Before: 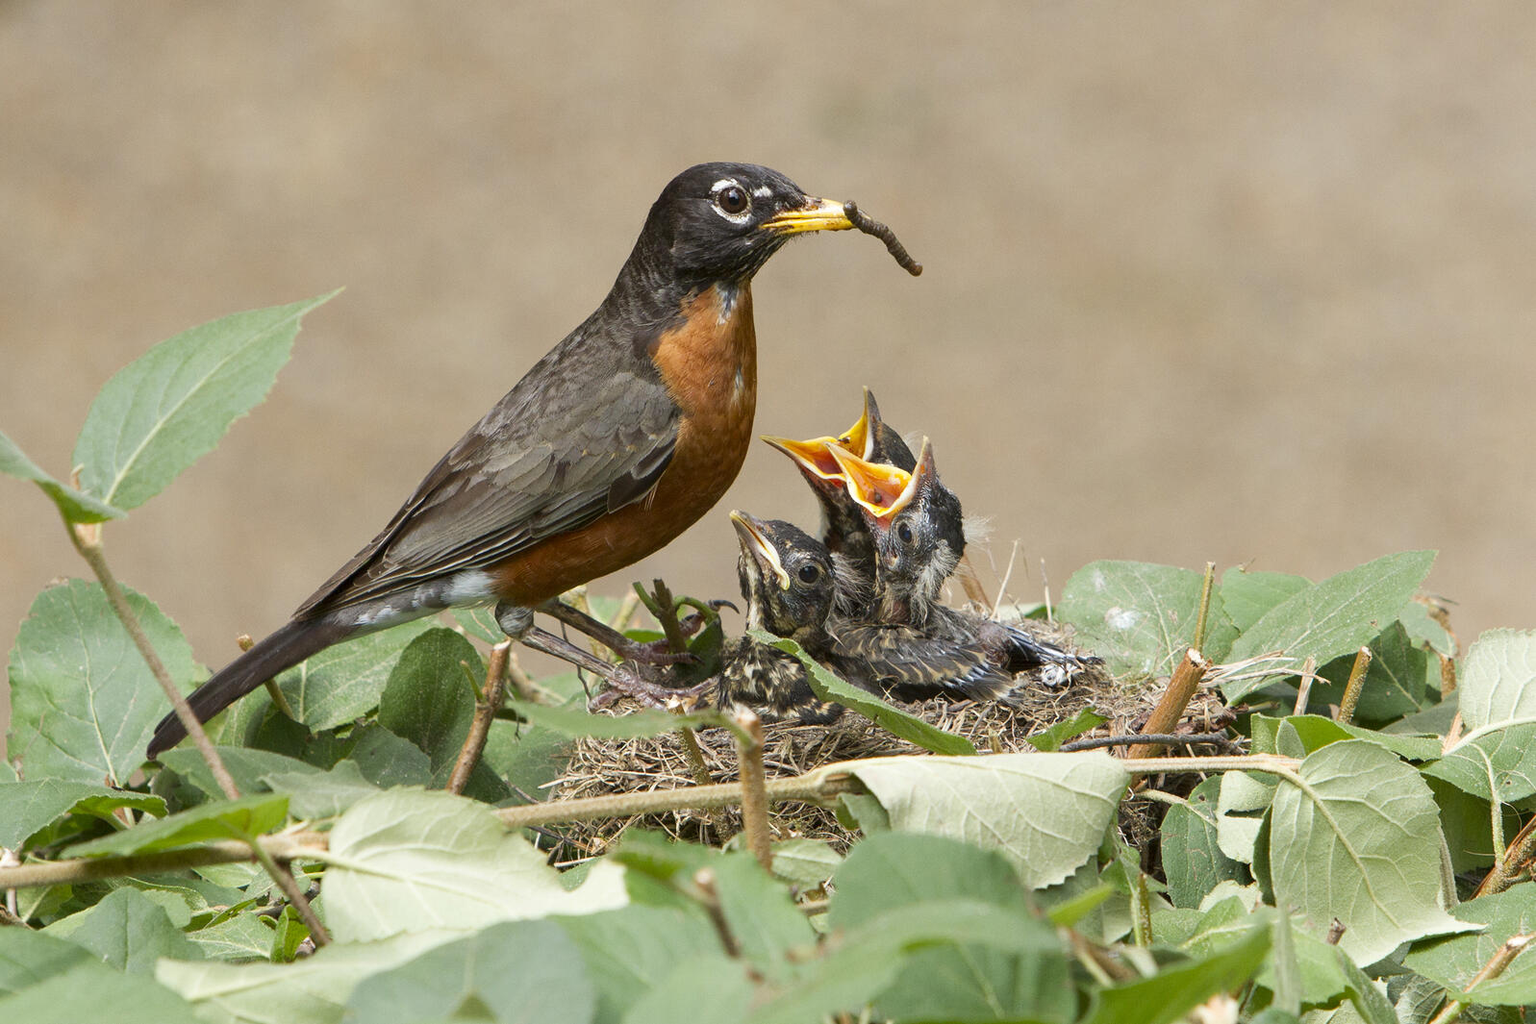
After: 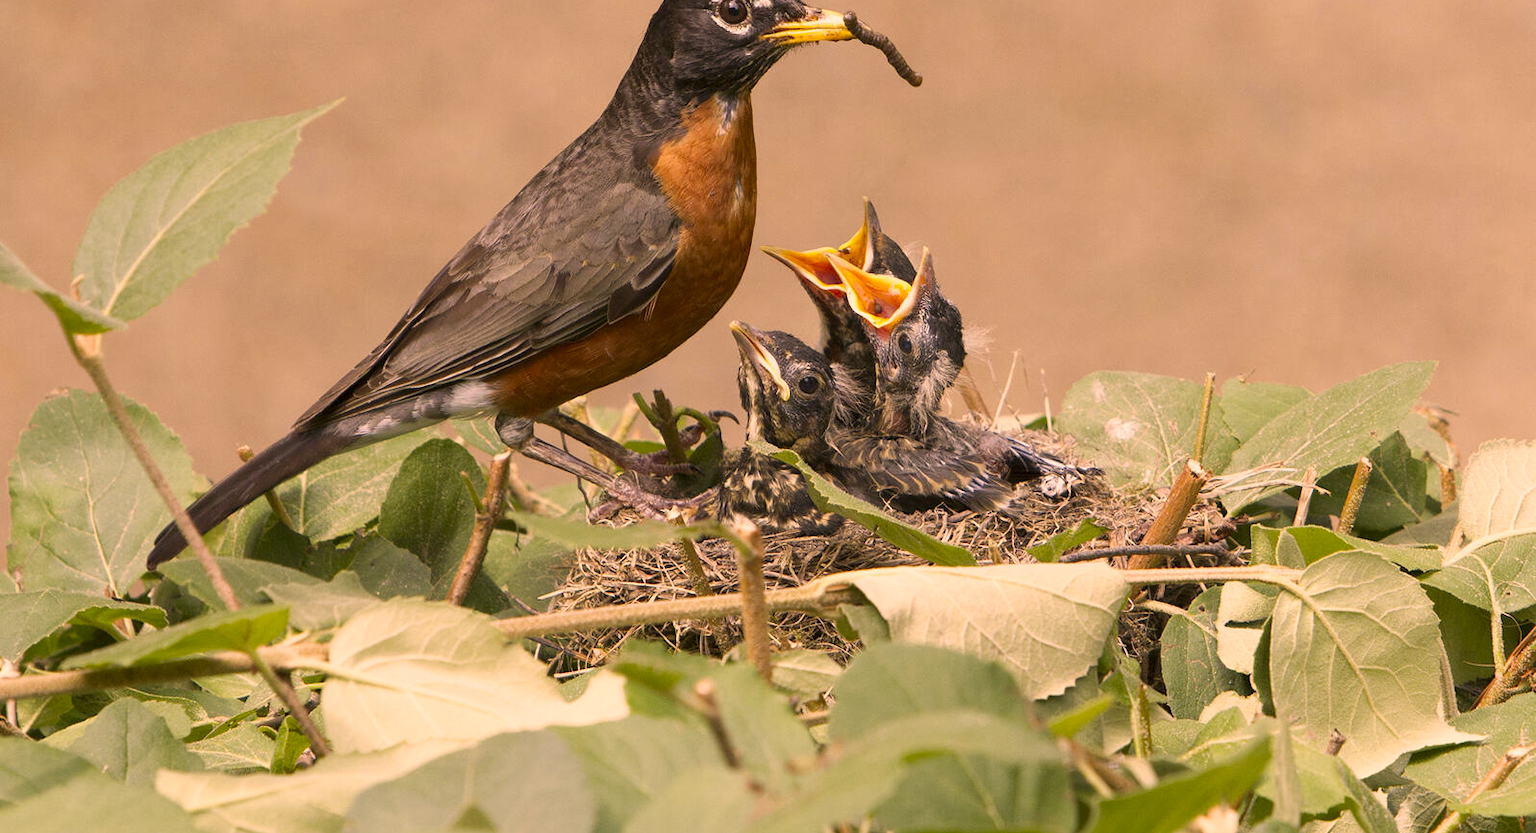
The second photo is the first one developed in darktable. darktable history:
color correction: highlights a* 21.16, highlights b* 19.61
tone equalizer: -7 EV 0.13 EV, smoothing diameter 25%, edges refinement/feathering 10, preserve details guided filter
crop and rotate: top 18.507%
